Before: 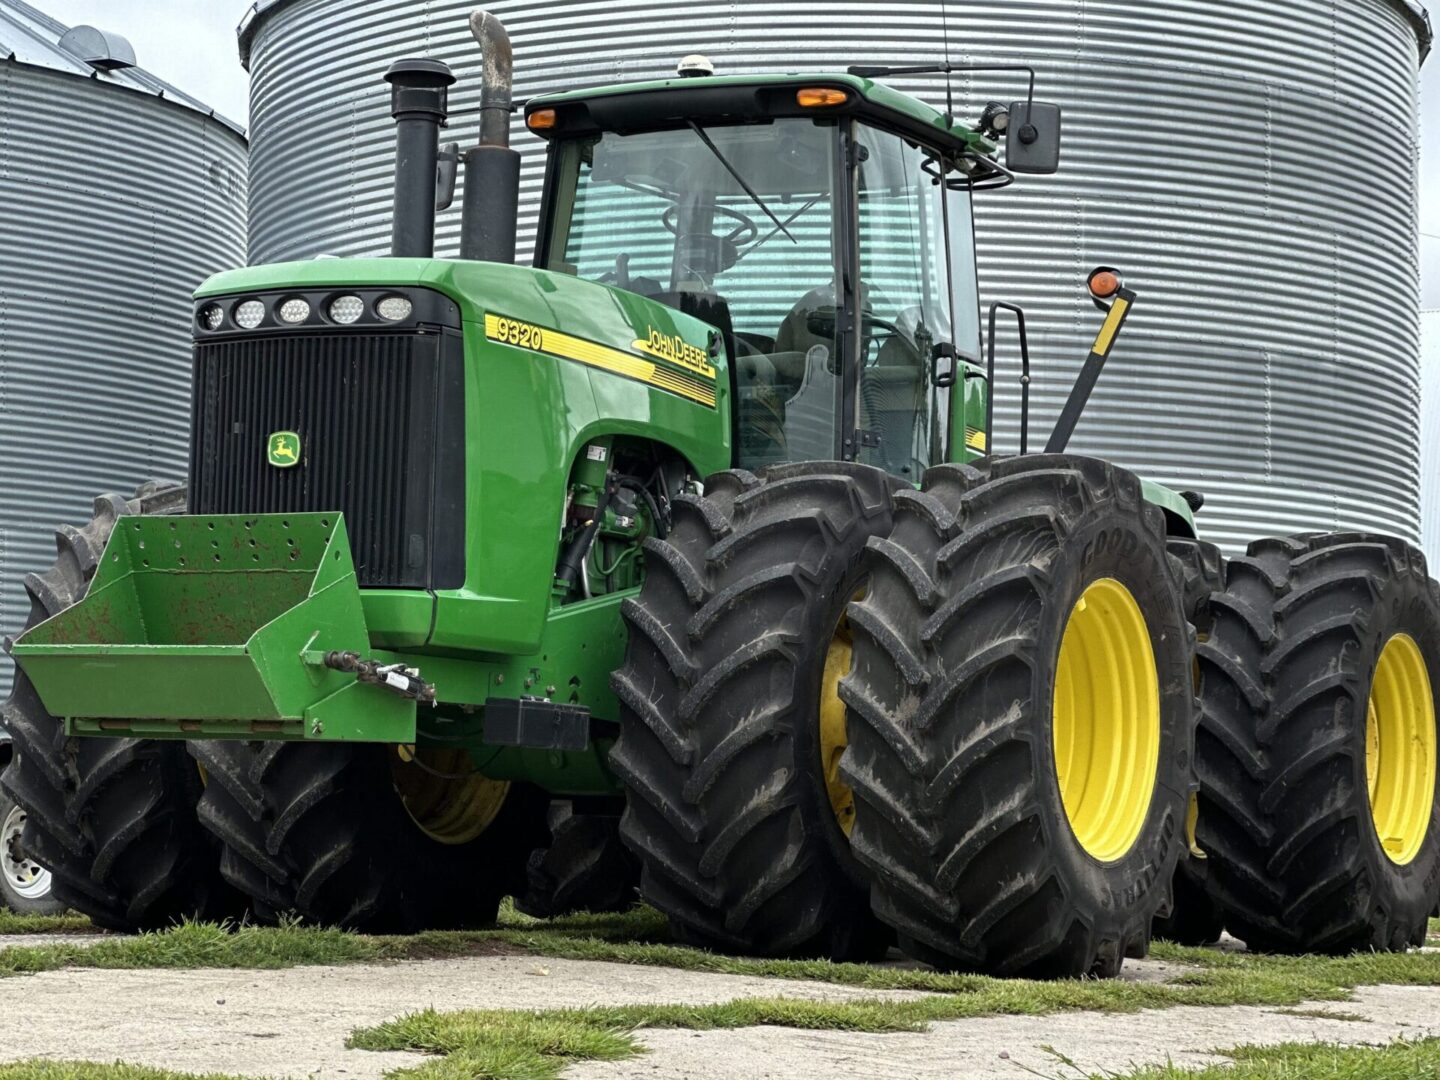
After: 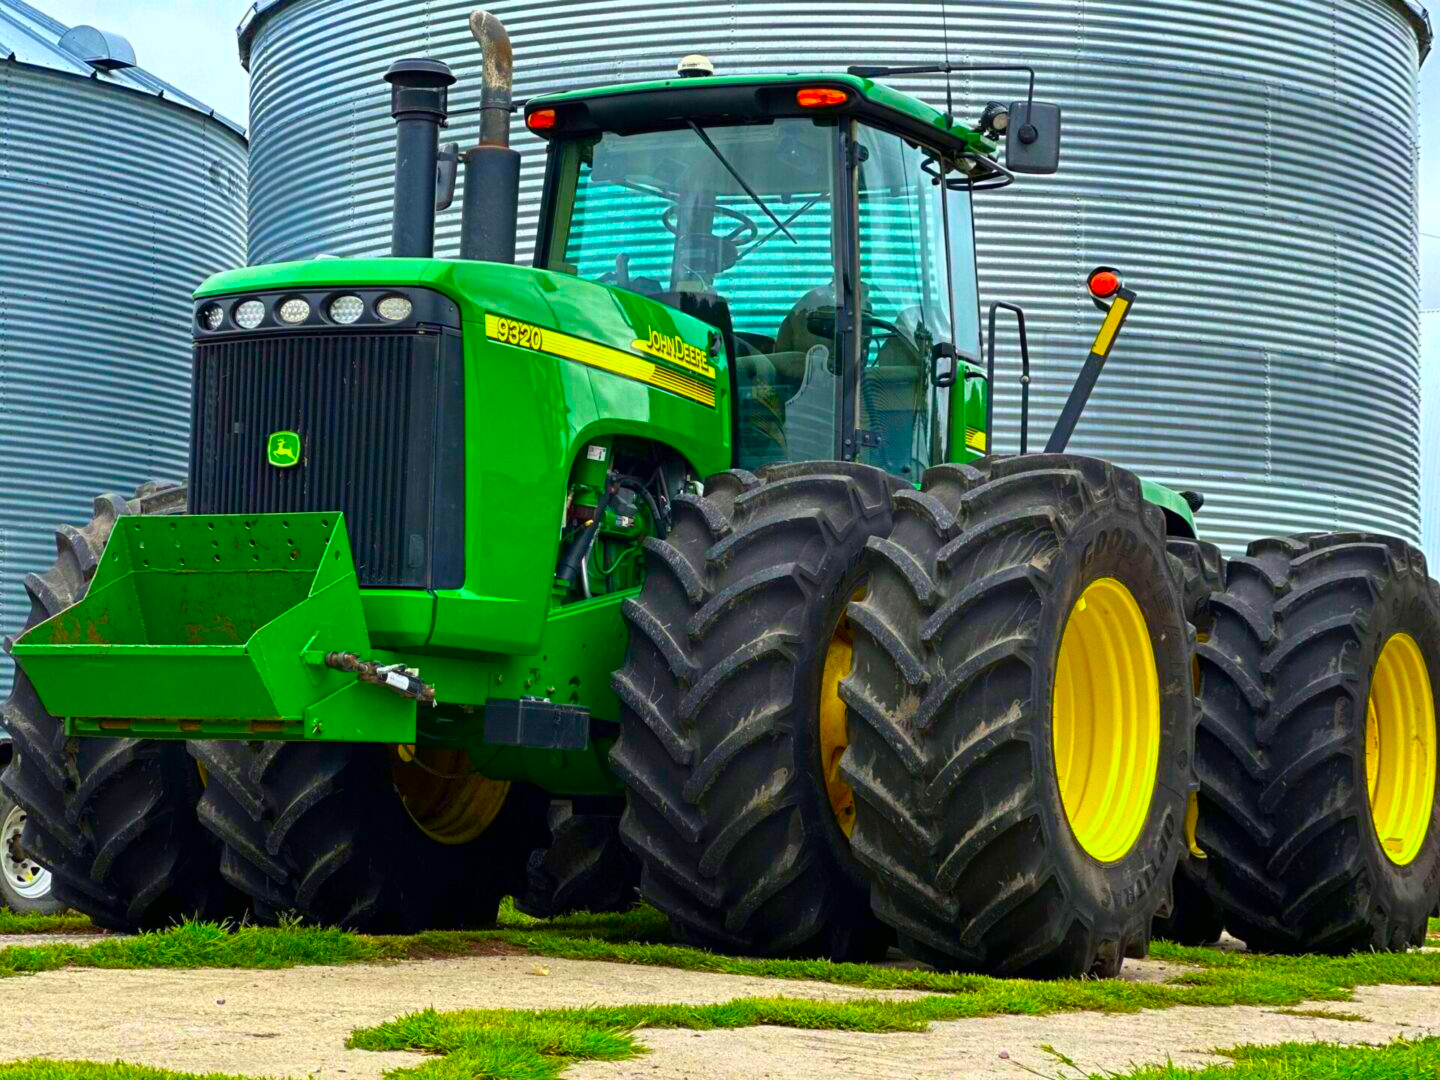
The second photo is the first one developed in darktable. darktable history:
color correction: highlights b* 0.031, saturation 2.99
